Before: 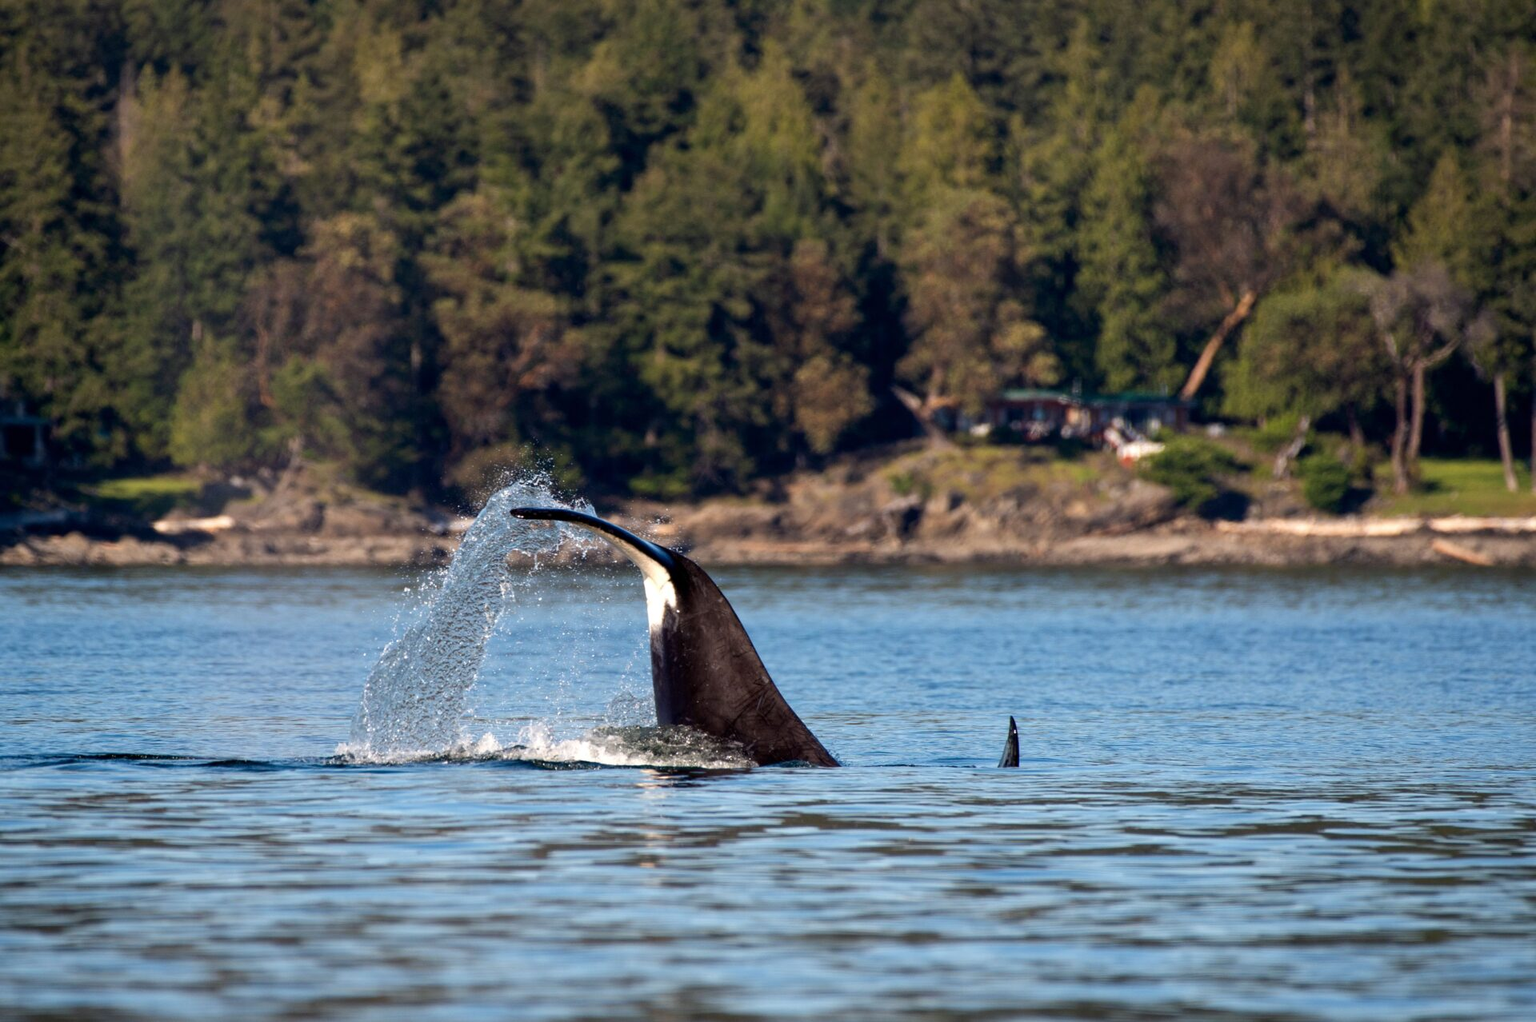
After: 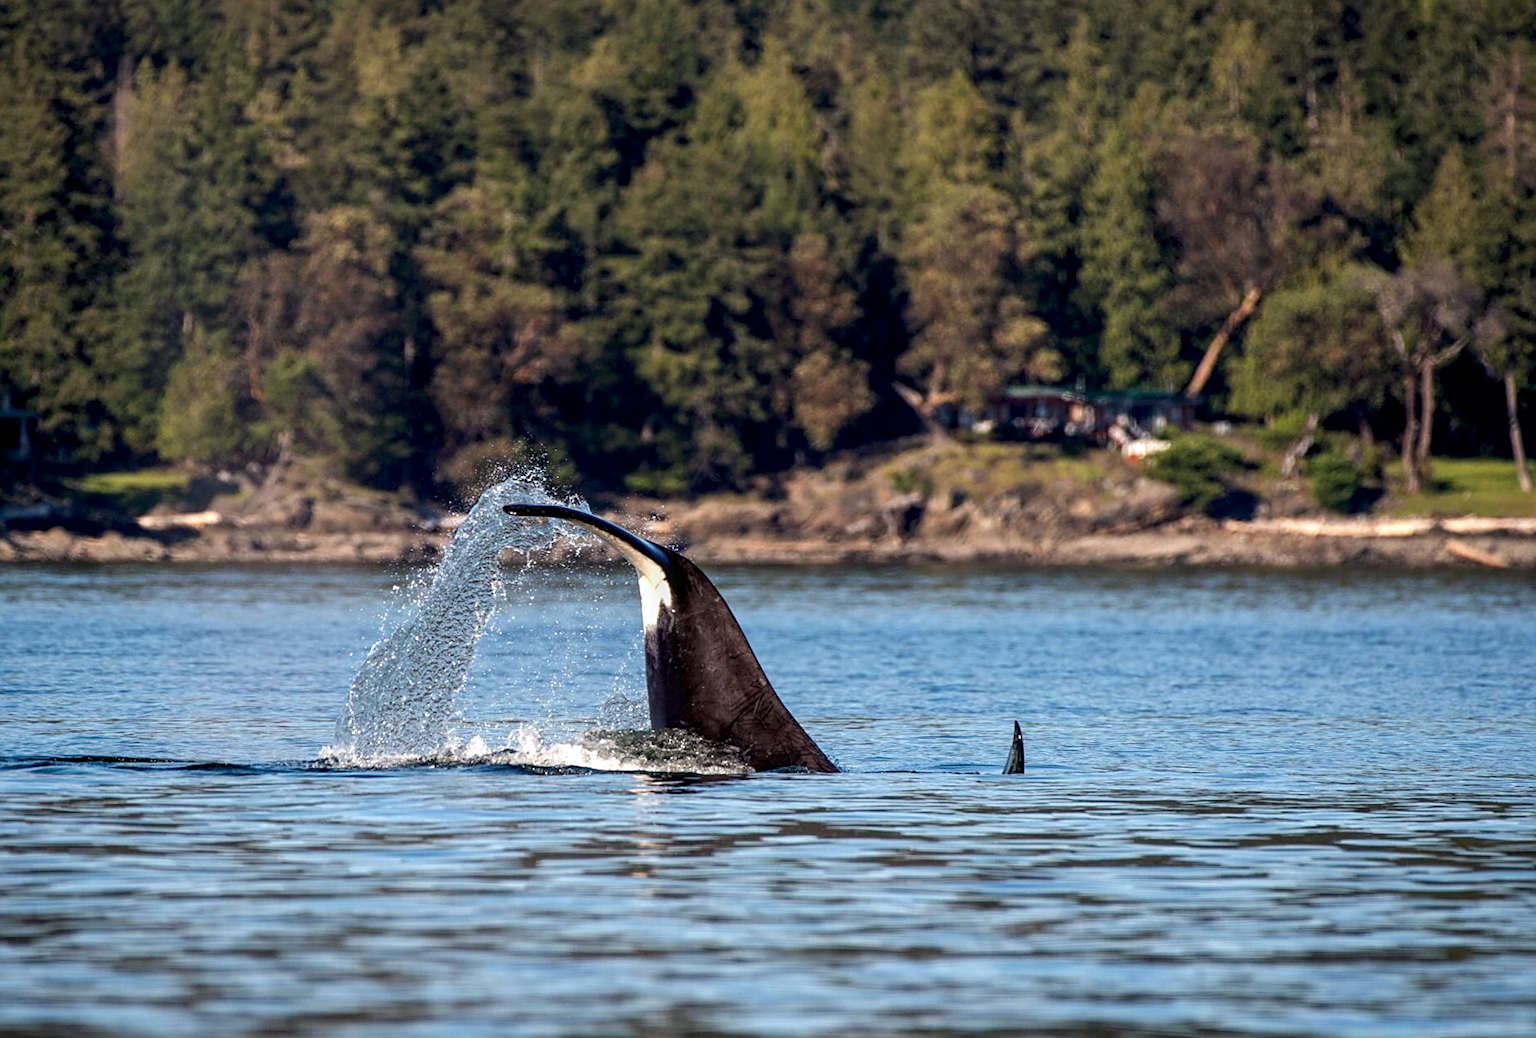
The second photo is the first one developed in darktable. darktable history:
local contrast: detail 130%
exposure: compensate highlight preservation false
sharpen: on, module defaults
rotate and perspective: rotation 0.226°, lens shift (vertical) -0.042, crop left 0.023, crop right 0.982, crop top 0.006, crop bottom 0.994
